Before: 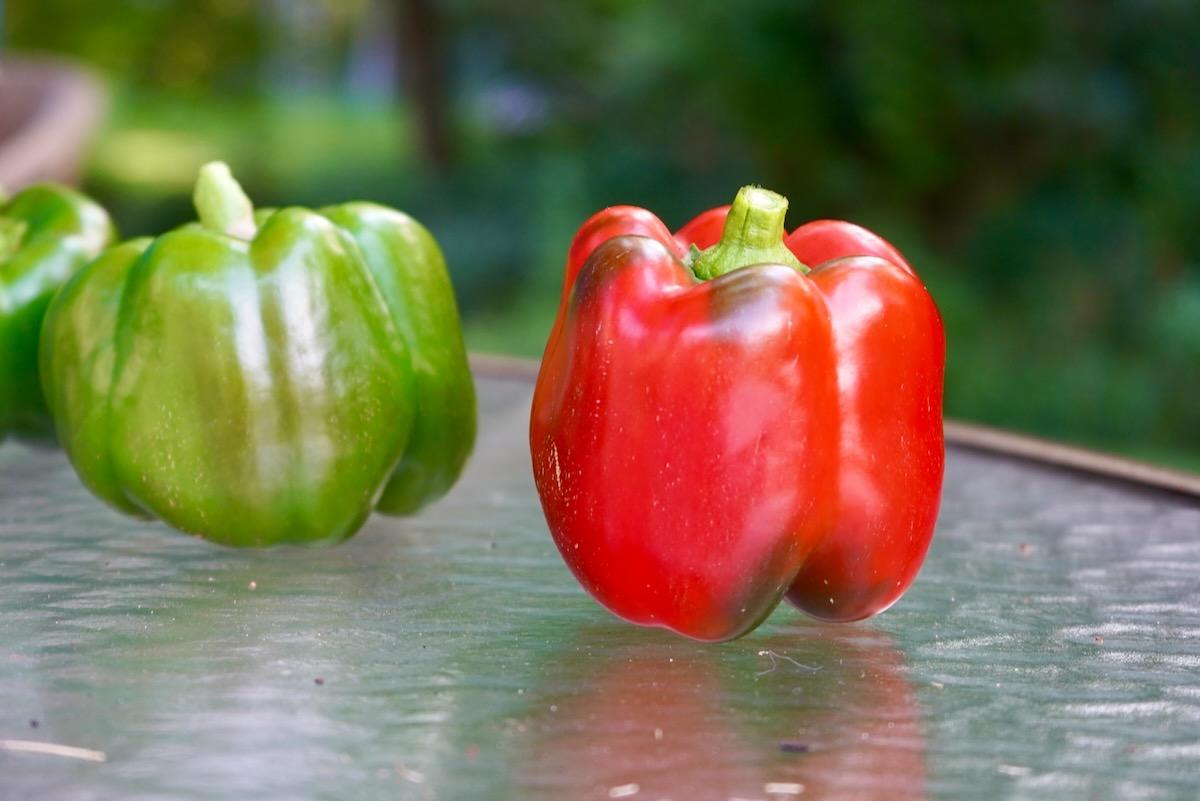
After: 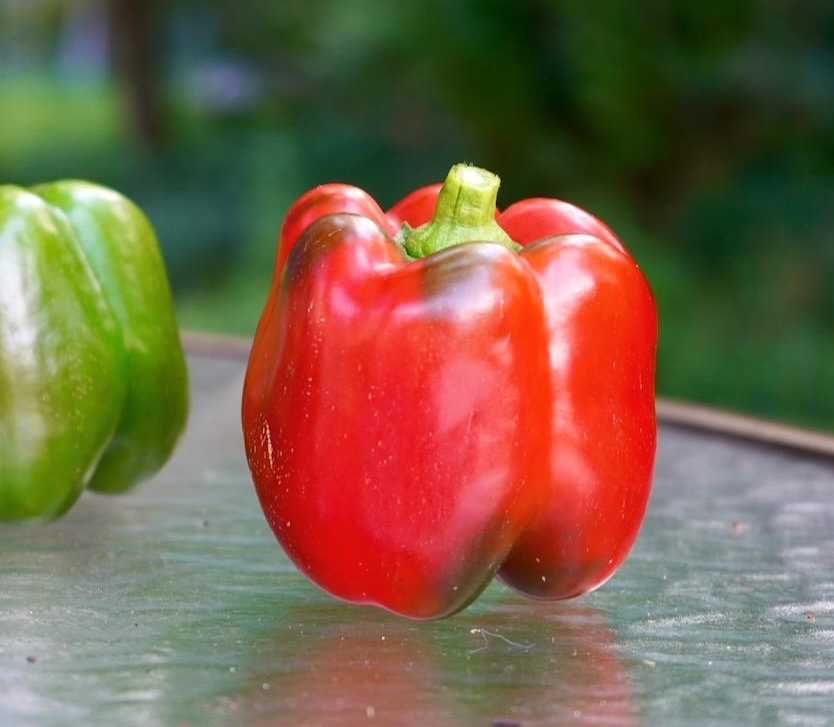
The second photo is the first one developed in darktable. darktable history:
tone equalizer: on, module defaults
color balance rgb: linear chroma grading › global chroma -0.67%, saturation formula JzAzBz (2021)
crop and rotate: left 24.034%, top 2.838%, right 6.406%, bottom 6.299%
